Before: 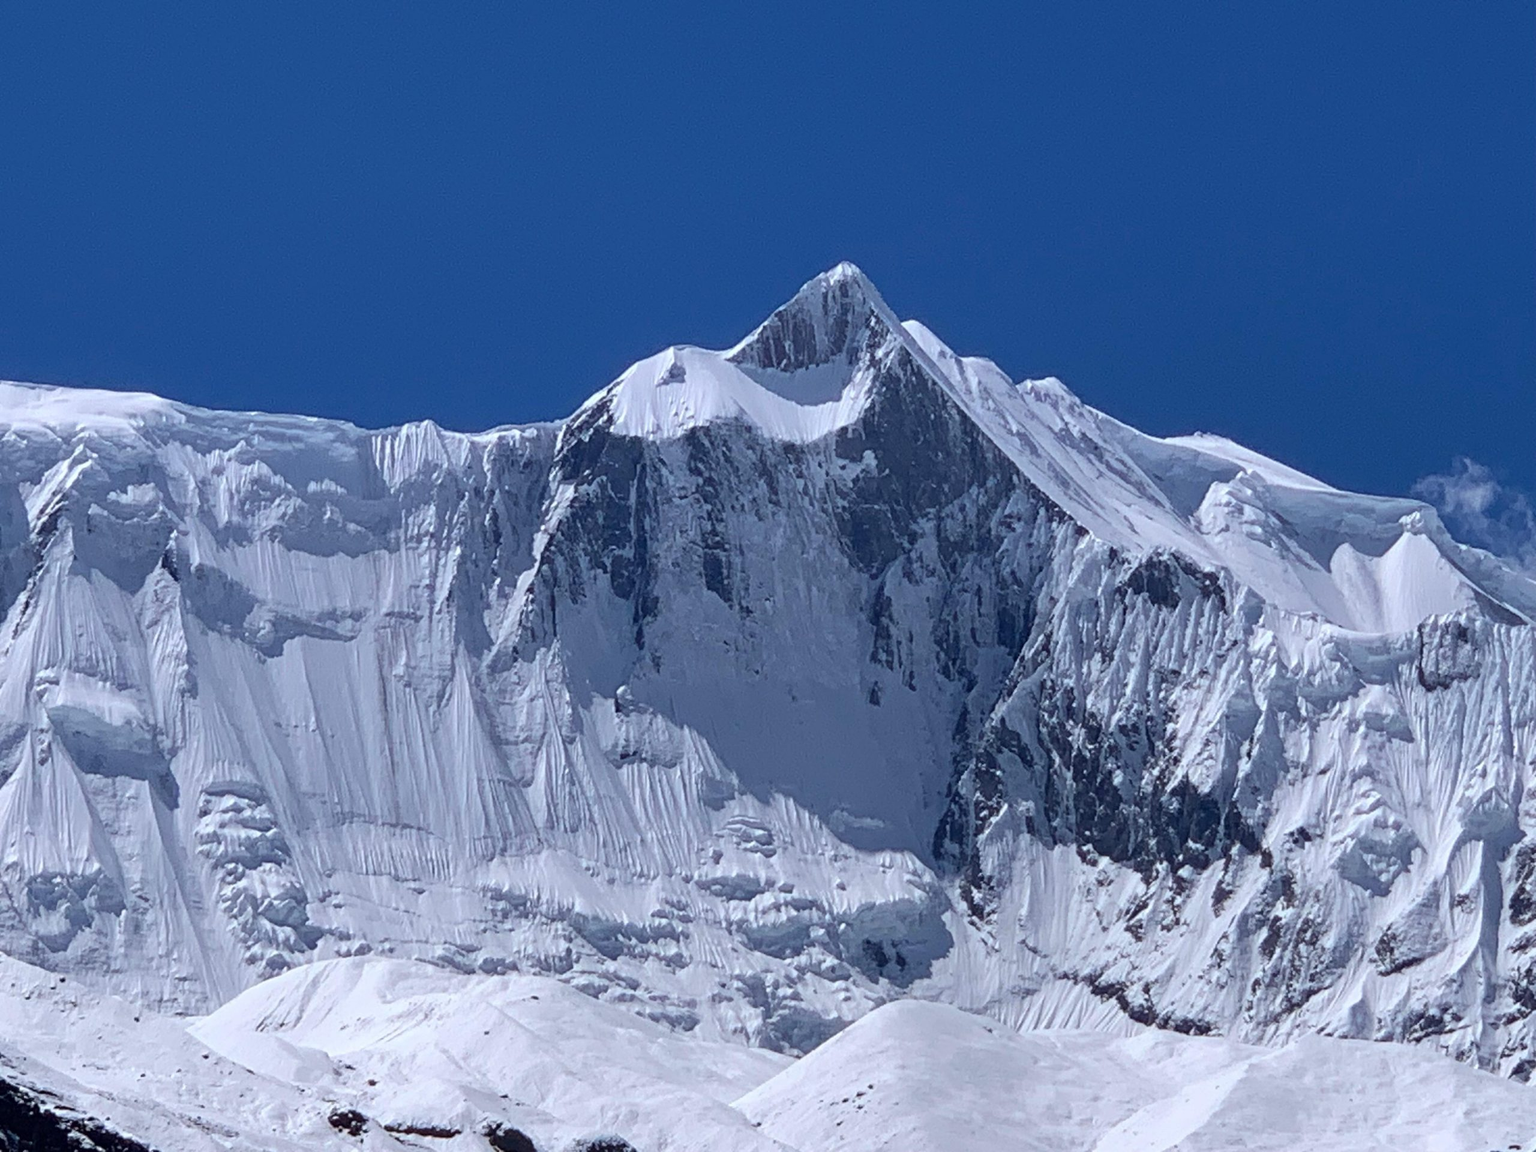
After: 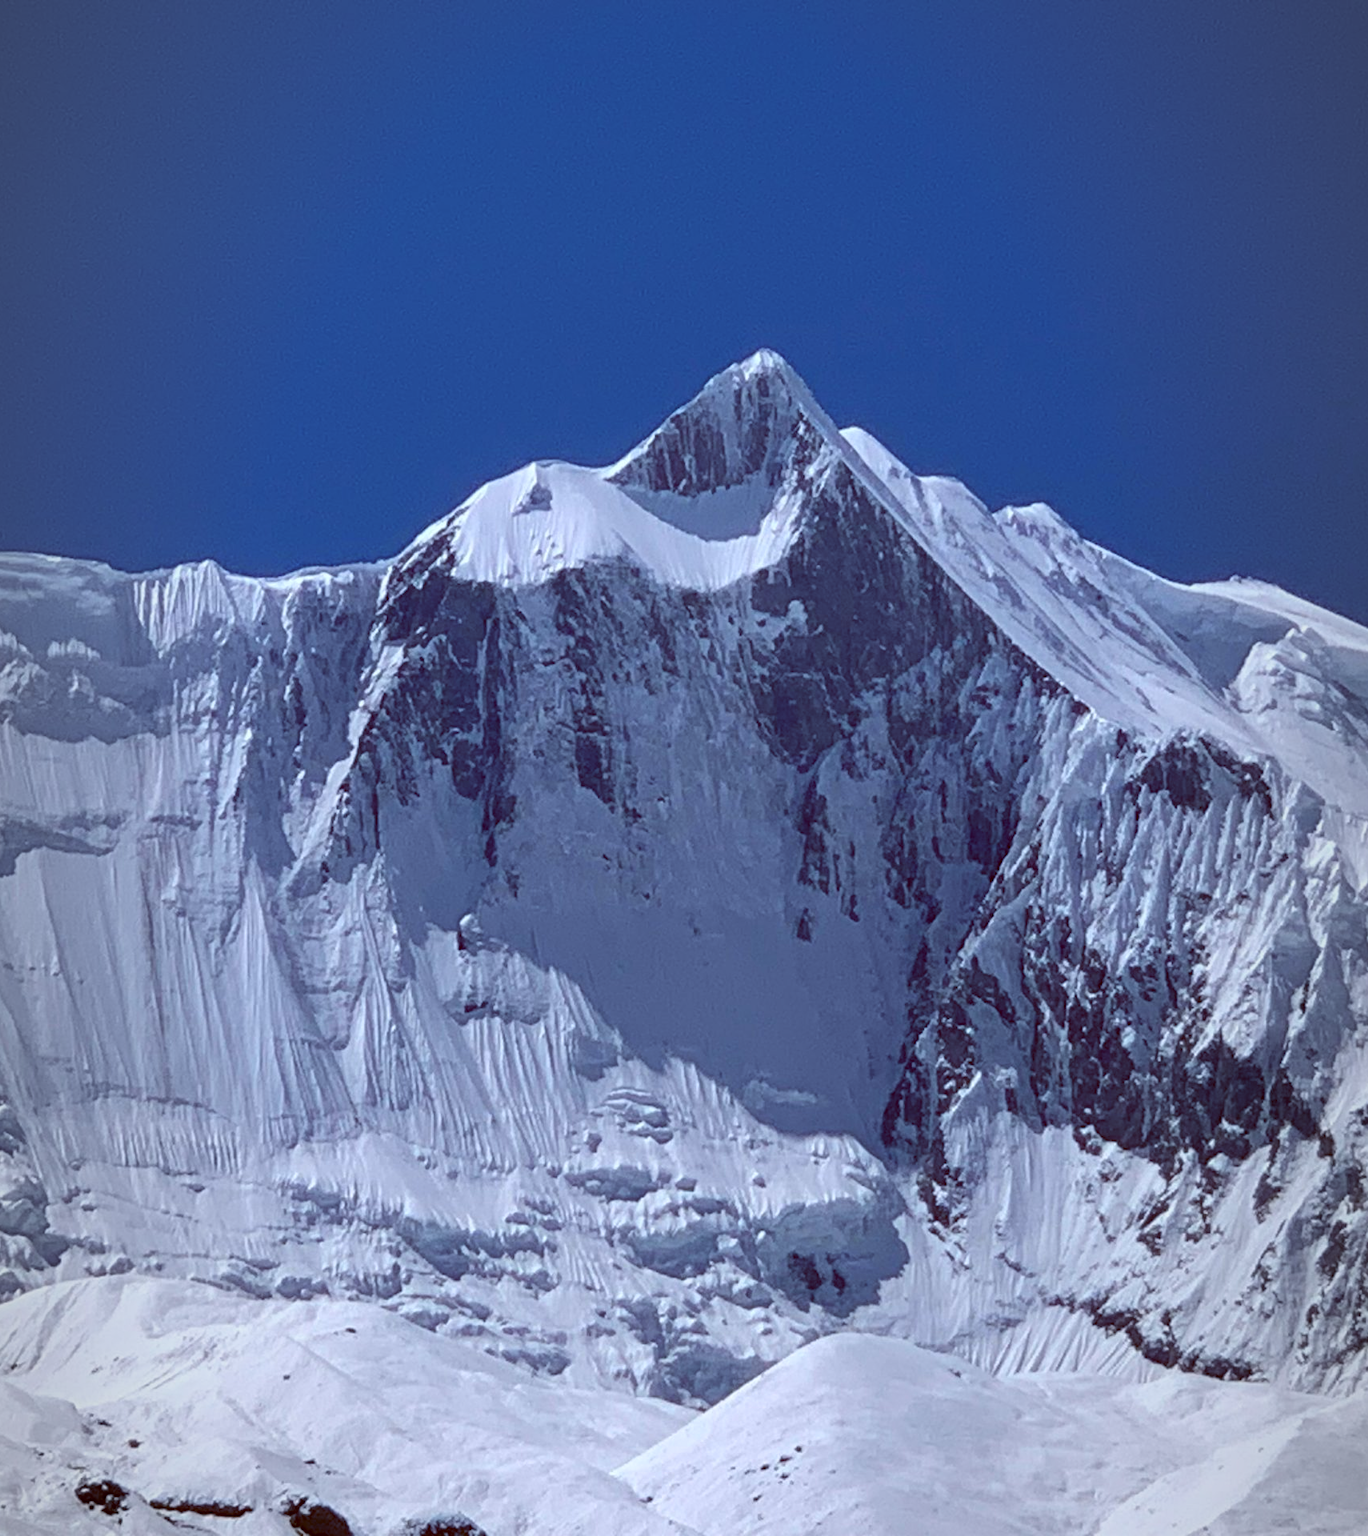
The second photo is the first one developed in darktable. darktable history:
vignetting: fall-off start 97%, fall-off radius 100%, width/height ratio 0.609, unbound false
crop and rotate: left 17.732%, right 15.423%
color balance: lift [1, 1.015, 1.004, 0.985], gamma [1, 0.958, 0.971, 1.042], gain [1, 0.956, 0.977, 1.044]
